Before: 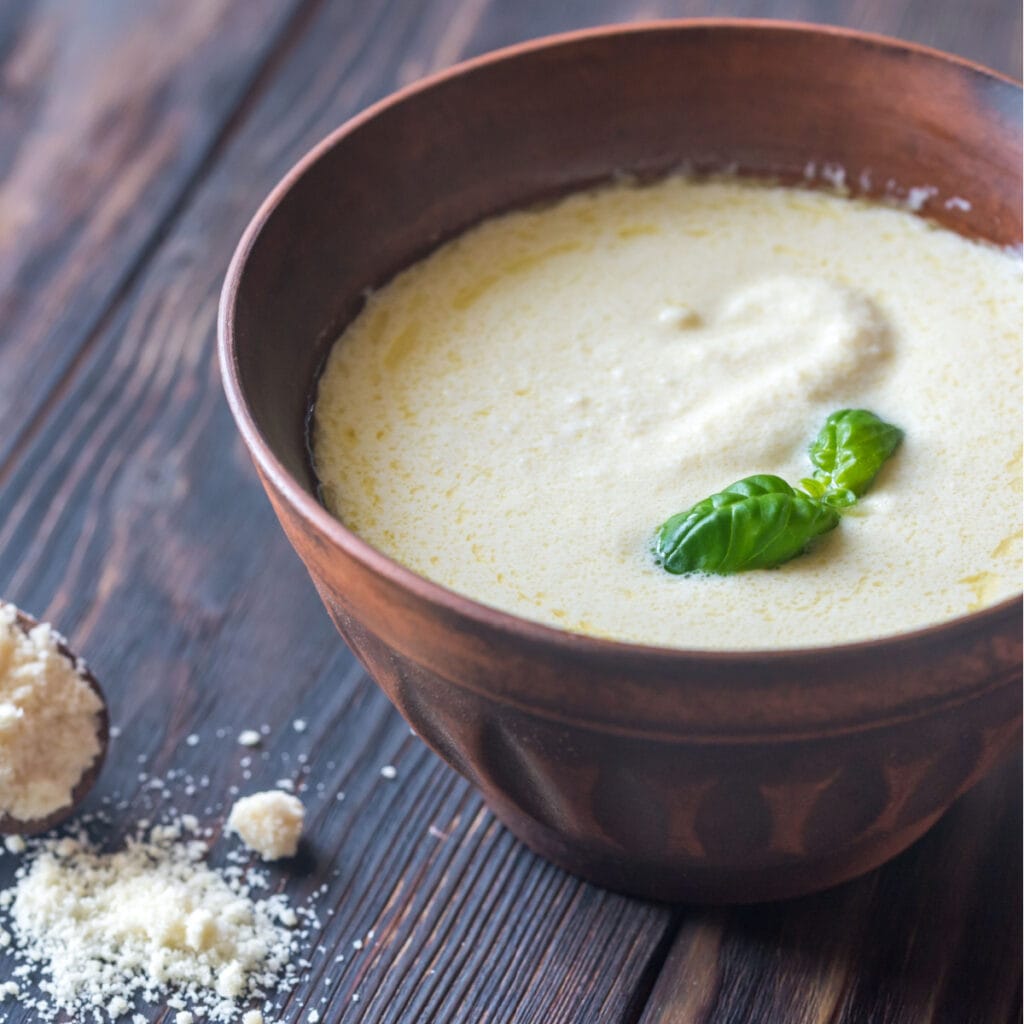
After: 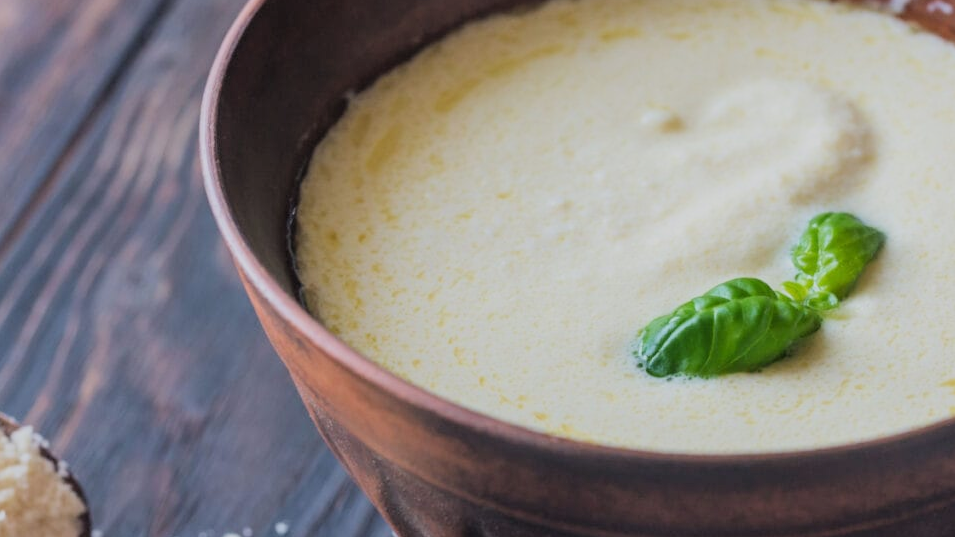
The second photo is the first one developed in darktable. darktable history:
crop: left 1.768%, top 19.254%, right 4.96%, bottom 28.273%
filmic rgb: black relative exposure -7.65 EV, white relative exposure 4.56 EV, hardness 3.61, color science v6 (2022)
exposure: compensate highlight preservation false
